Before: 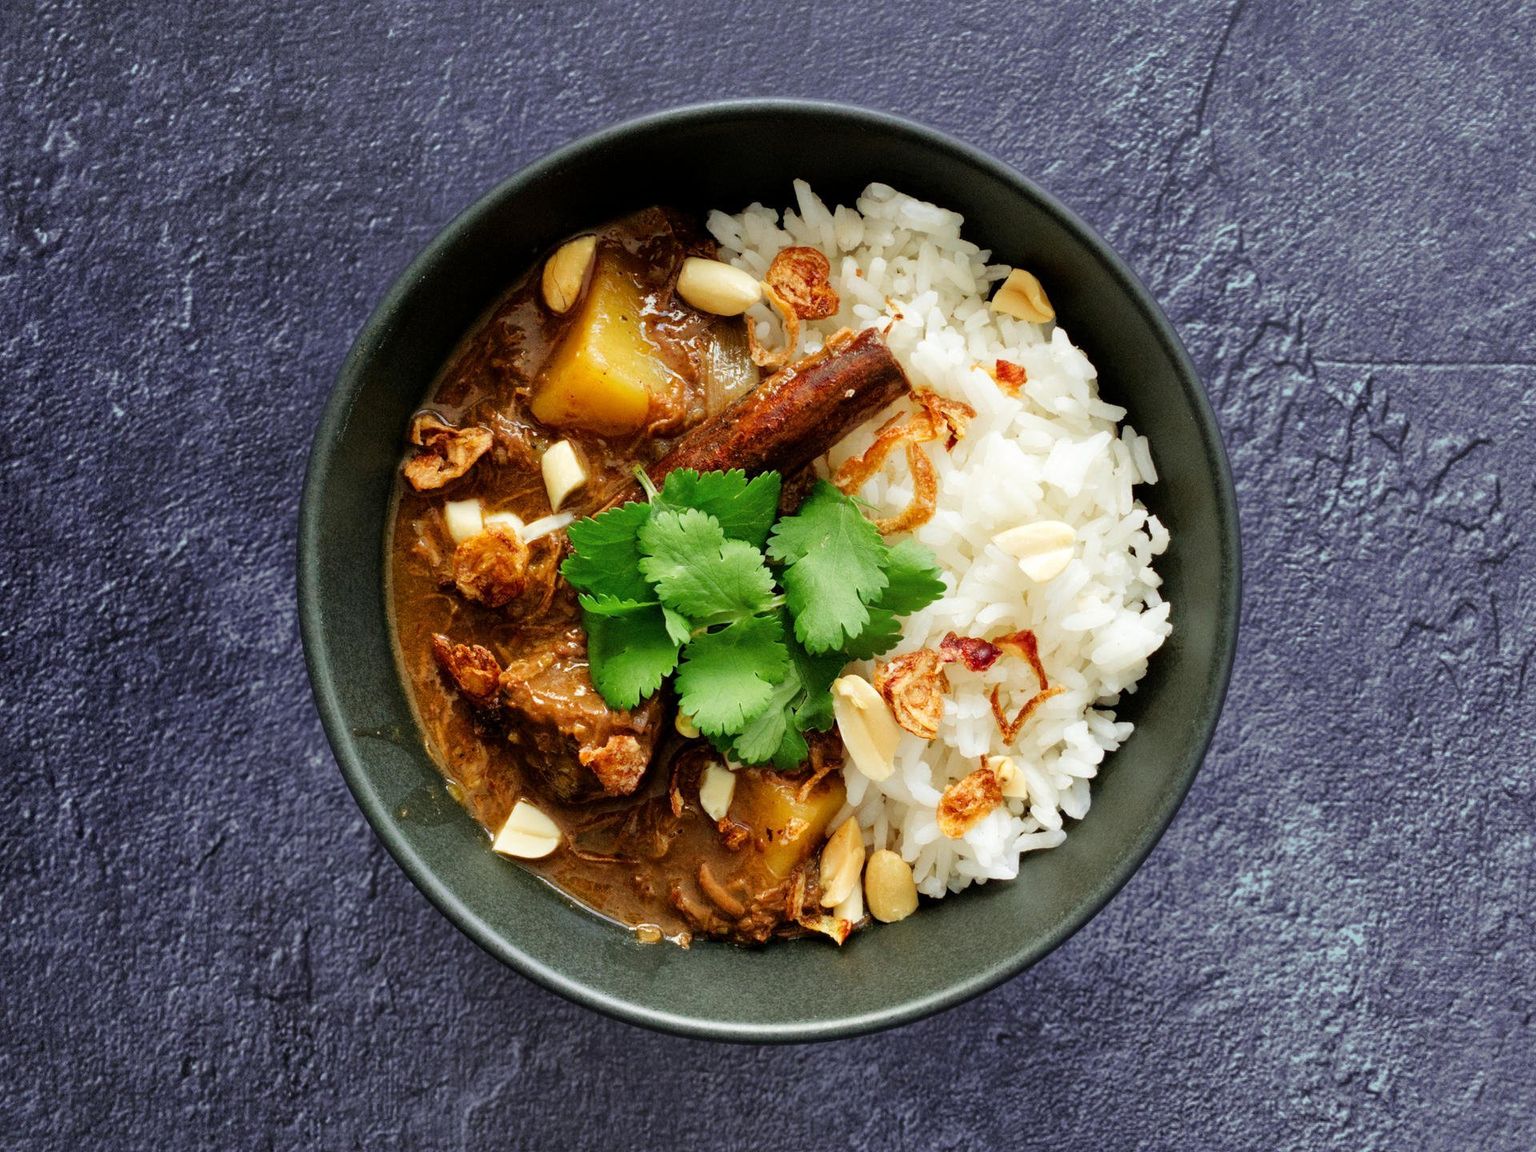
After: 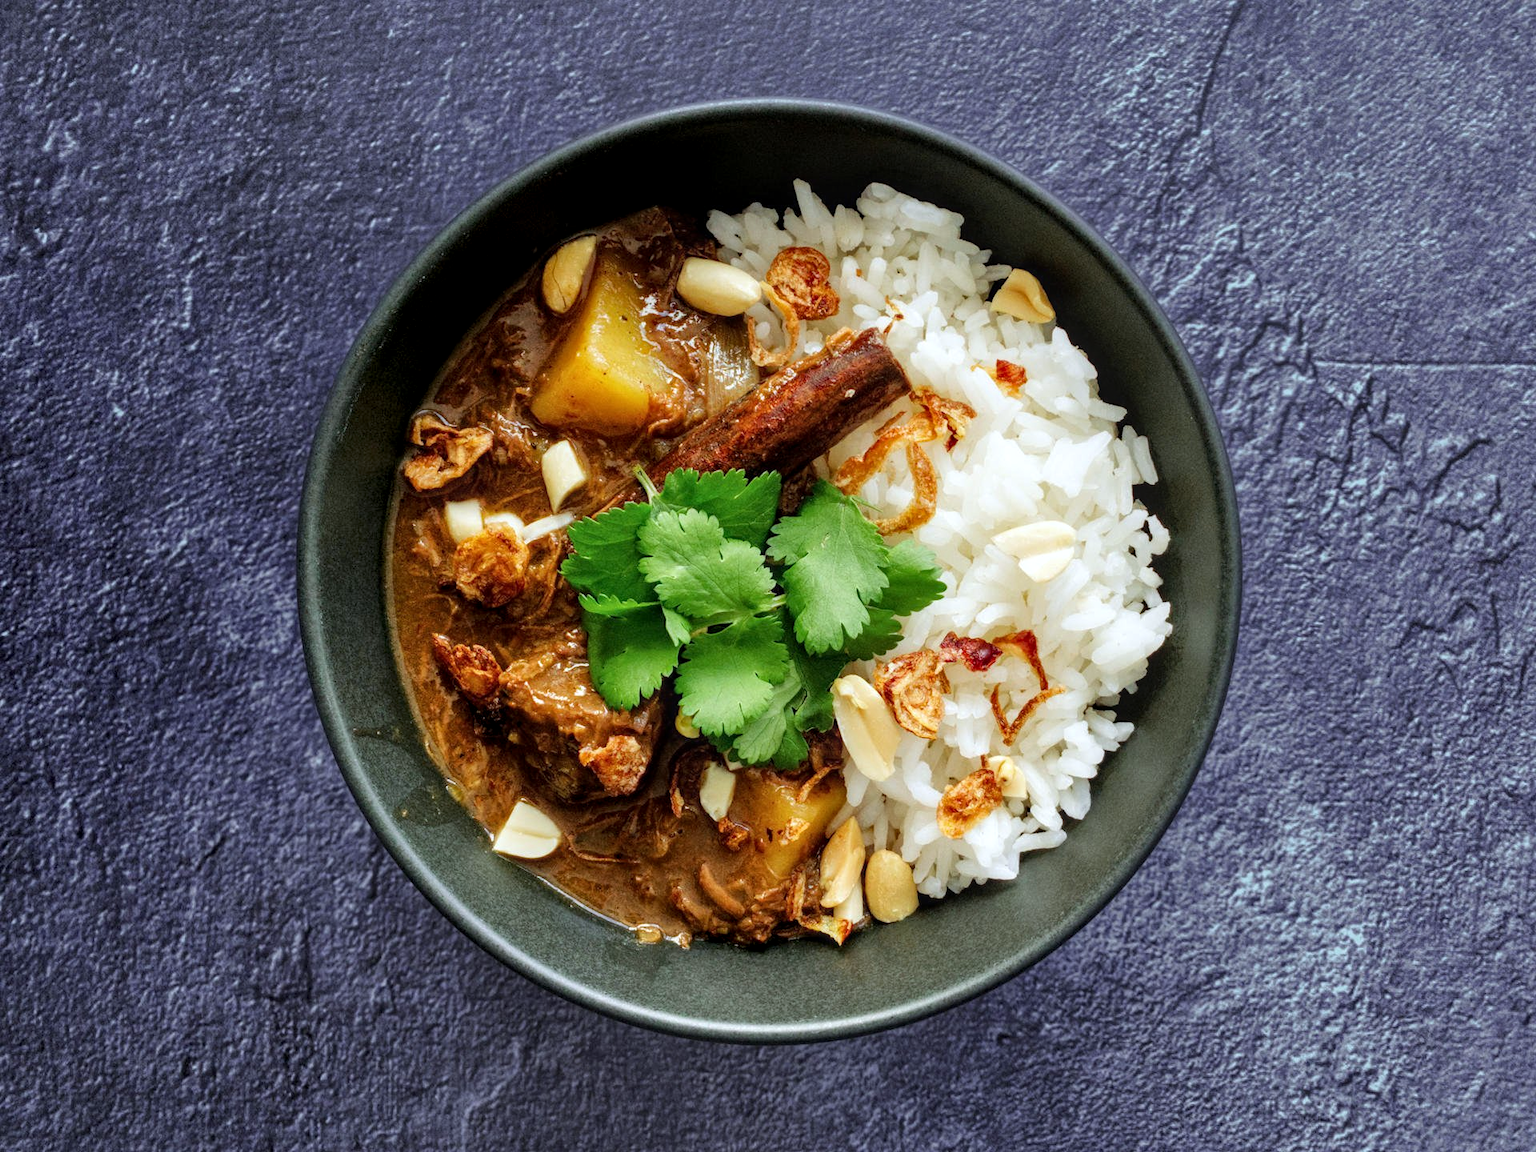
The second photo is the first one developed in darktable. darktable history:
local contrast: on, module defaults
white balance: red 0.974, blue 1.044
